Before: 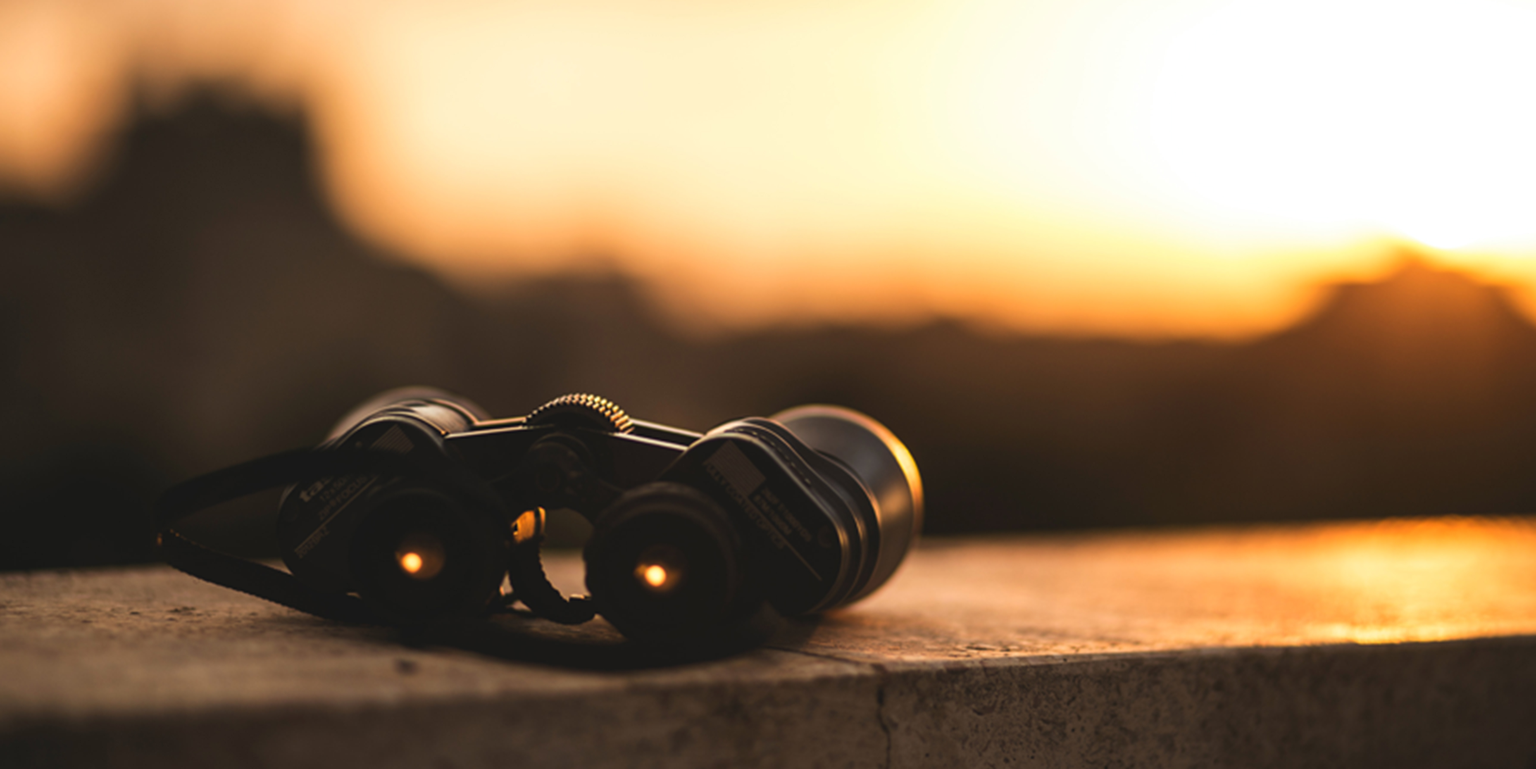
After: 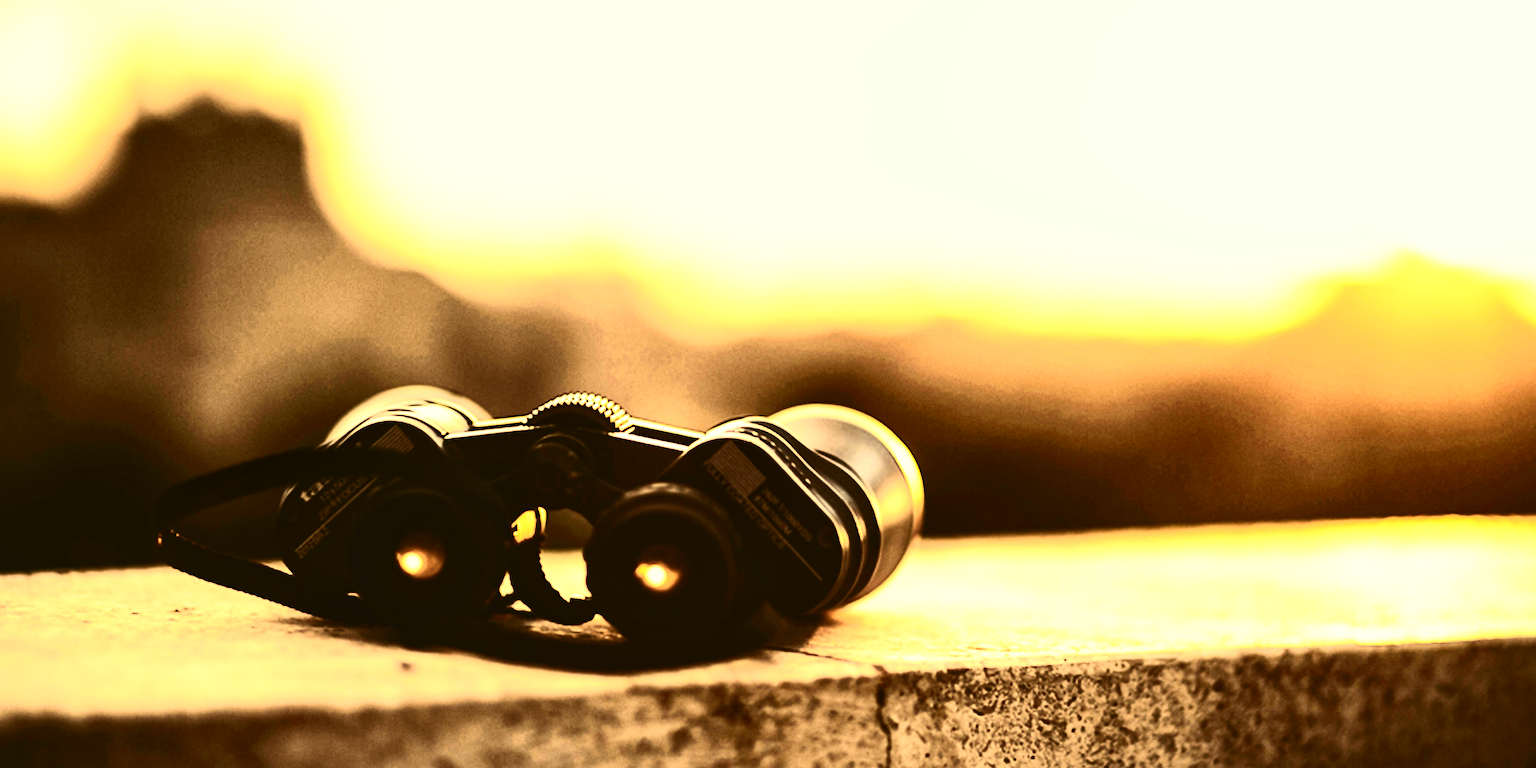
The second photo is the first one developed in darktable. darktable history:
exposure: black level correction 0, exposure 1.2 EV, compensate exposure bias true, compensate highlight preservation false
color zones: curves: ch0 [(0.068, 0.464) (0.25, 0.5) (0.48, 0.508) (0.75, 0.536) (0.886, 0.476) (0.967, 0.456)]; ch1 [(0.066, 0.456) (0.25, 0.5) (0.616, 0.508) (0.746, 0.56) (0.934, 0.444)]
color correction: highlights a* -4.28, highlights b* 6.53
white balance: red 1.138, green 0.996, blue 0.812
local contrast: mode bilateral grid, contrast 20, coarseness 50, detail 130%, midtone range 0.2
sharpen: on, module defaults
contrast brightness saturation: contrast 0.93, brightness 0.2
base curve: curves: ch0 [(0, 0) (0.026, 0.03) (0.109, 0.232) (0.351, 0.748) (0.669, 0.968) (1, 1)], preserve colors none
